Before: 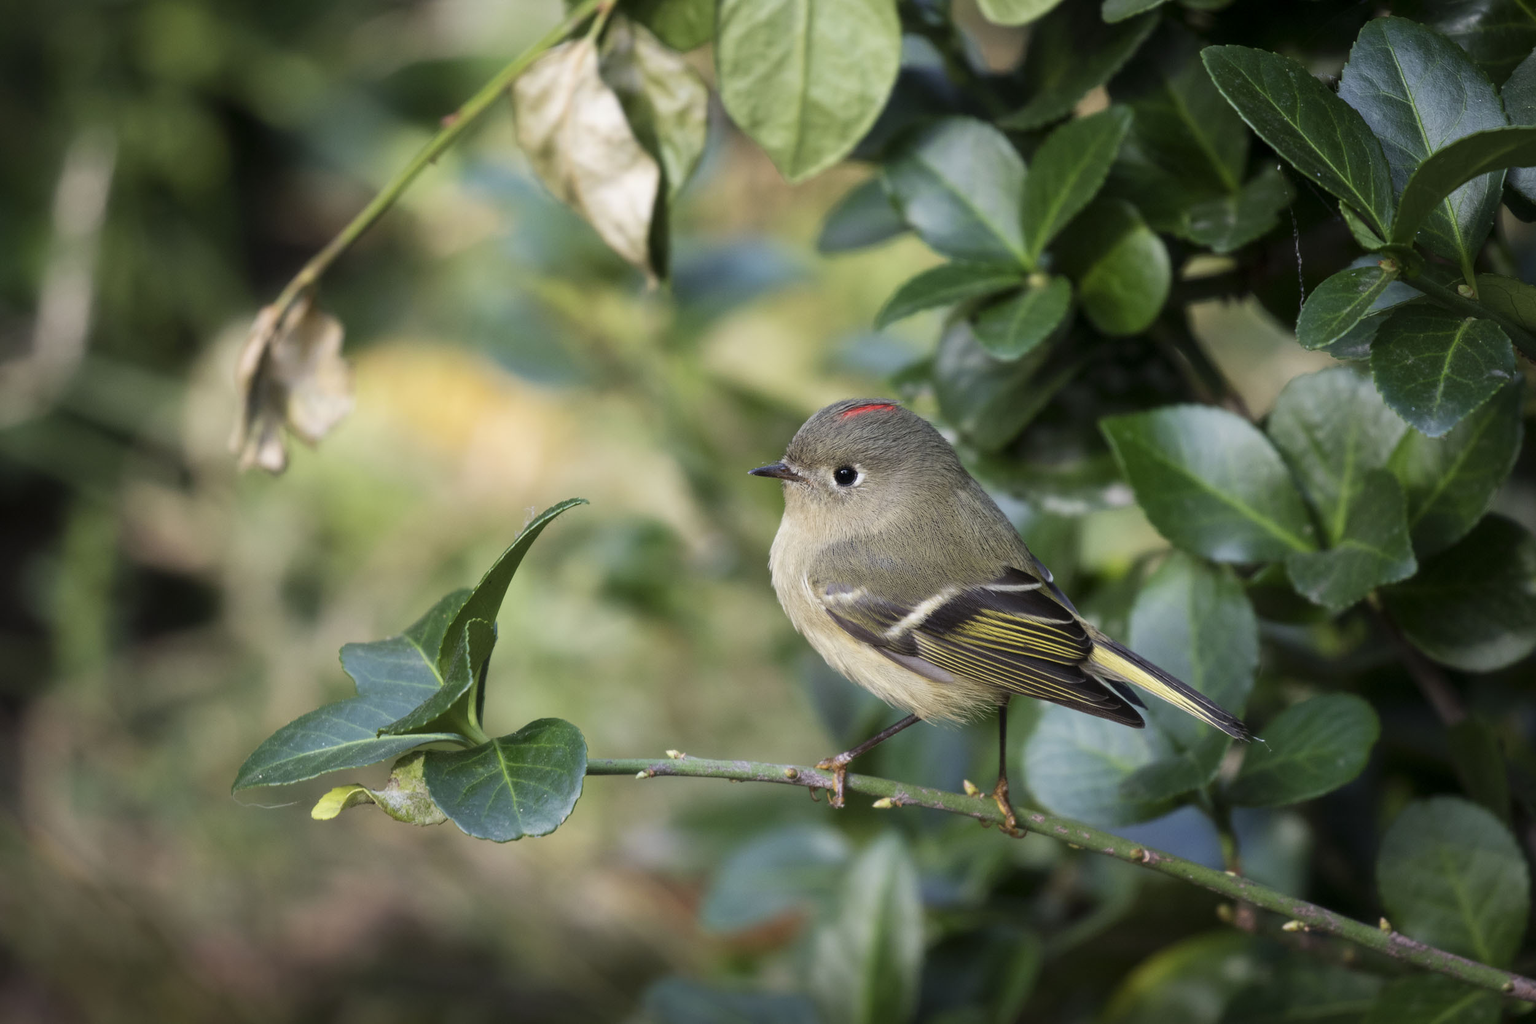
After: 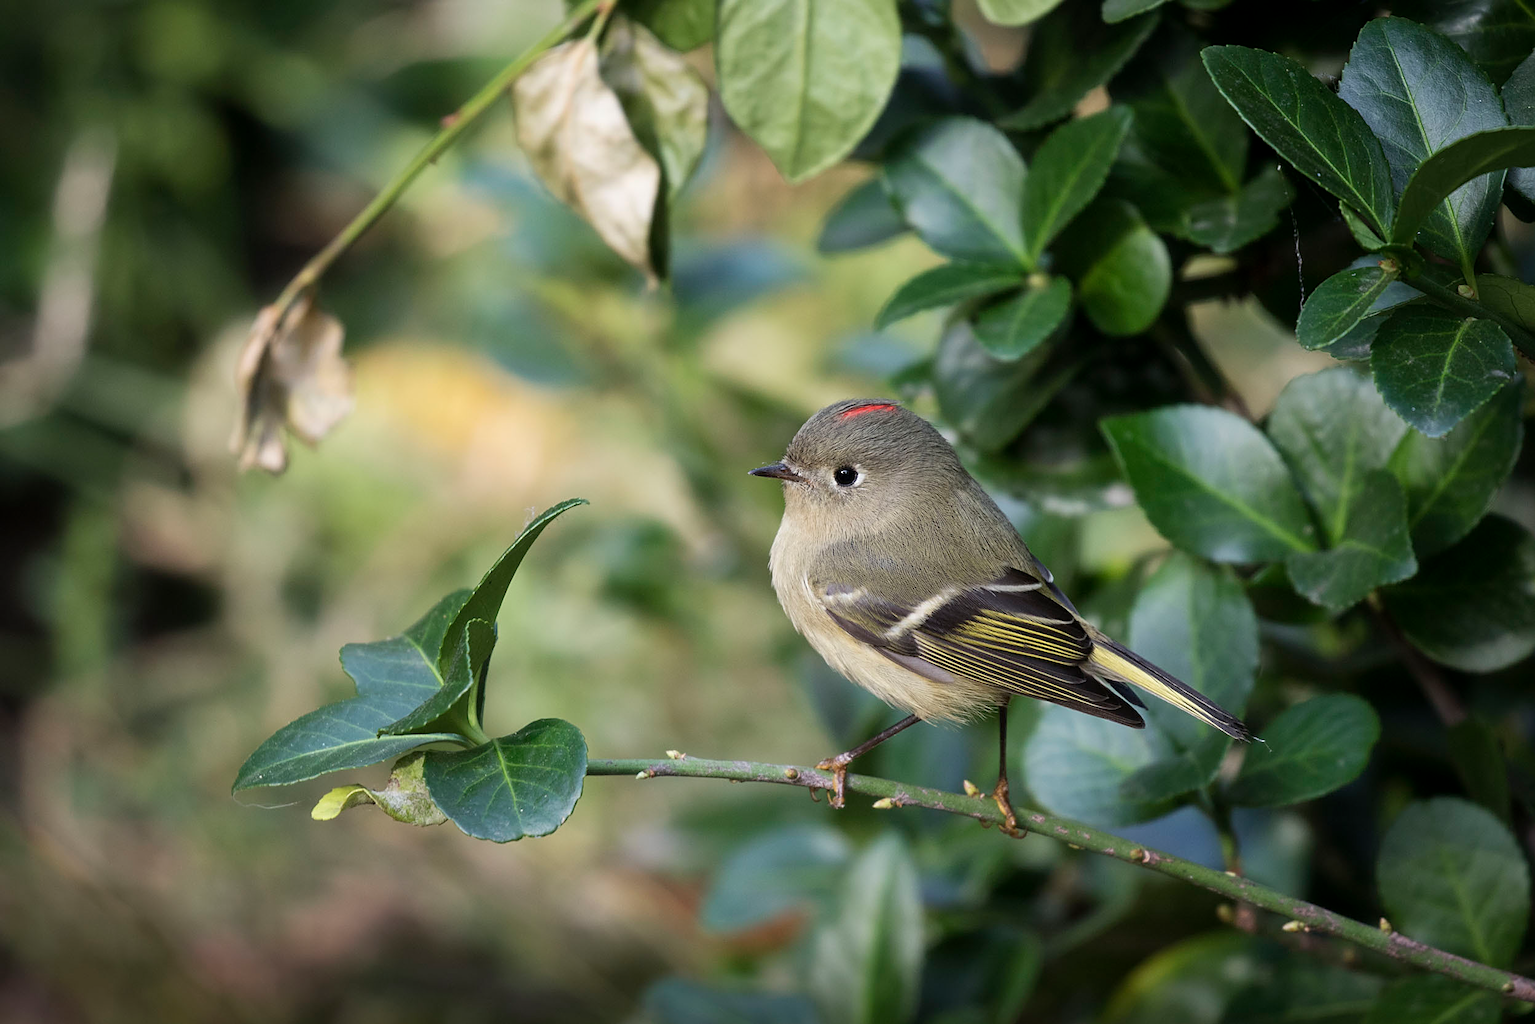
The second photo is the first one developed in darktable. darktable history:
sharpen: on, module defaults
local contrast: mode bilateral grid, contrast 20, coarseness 51, detail 102%, midtone range 0.2
